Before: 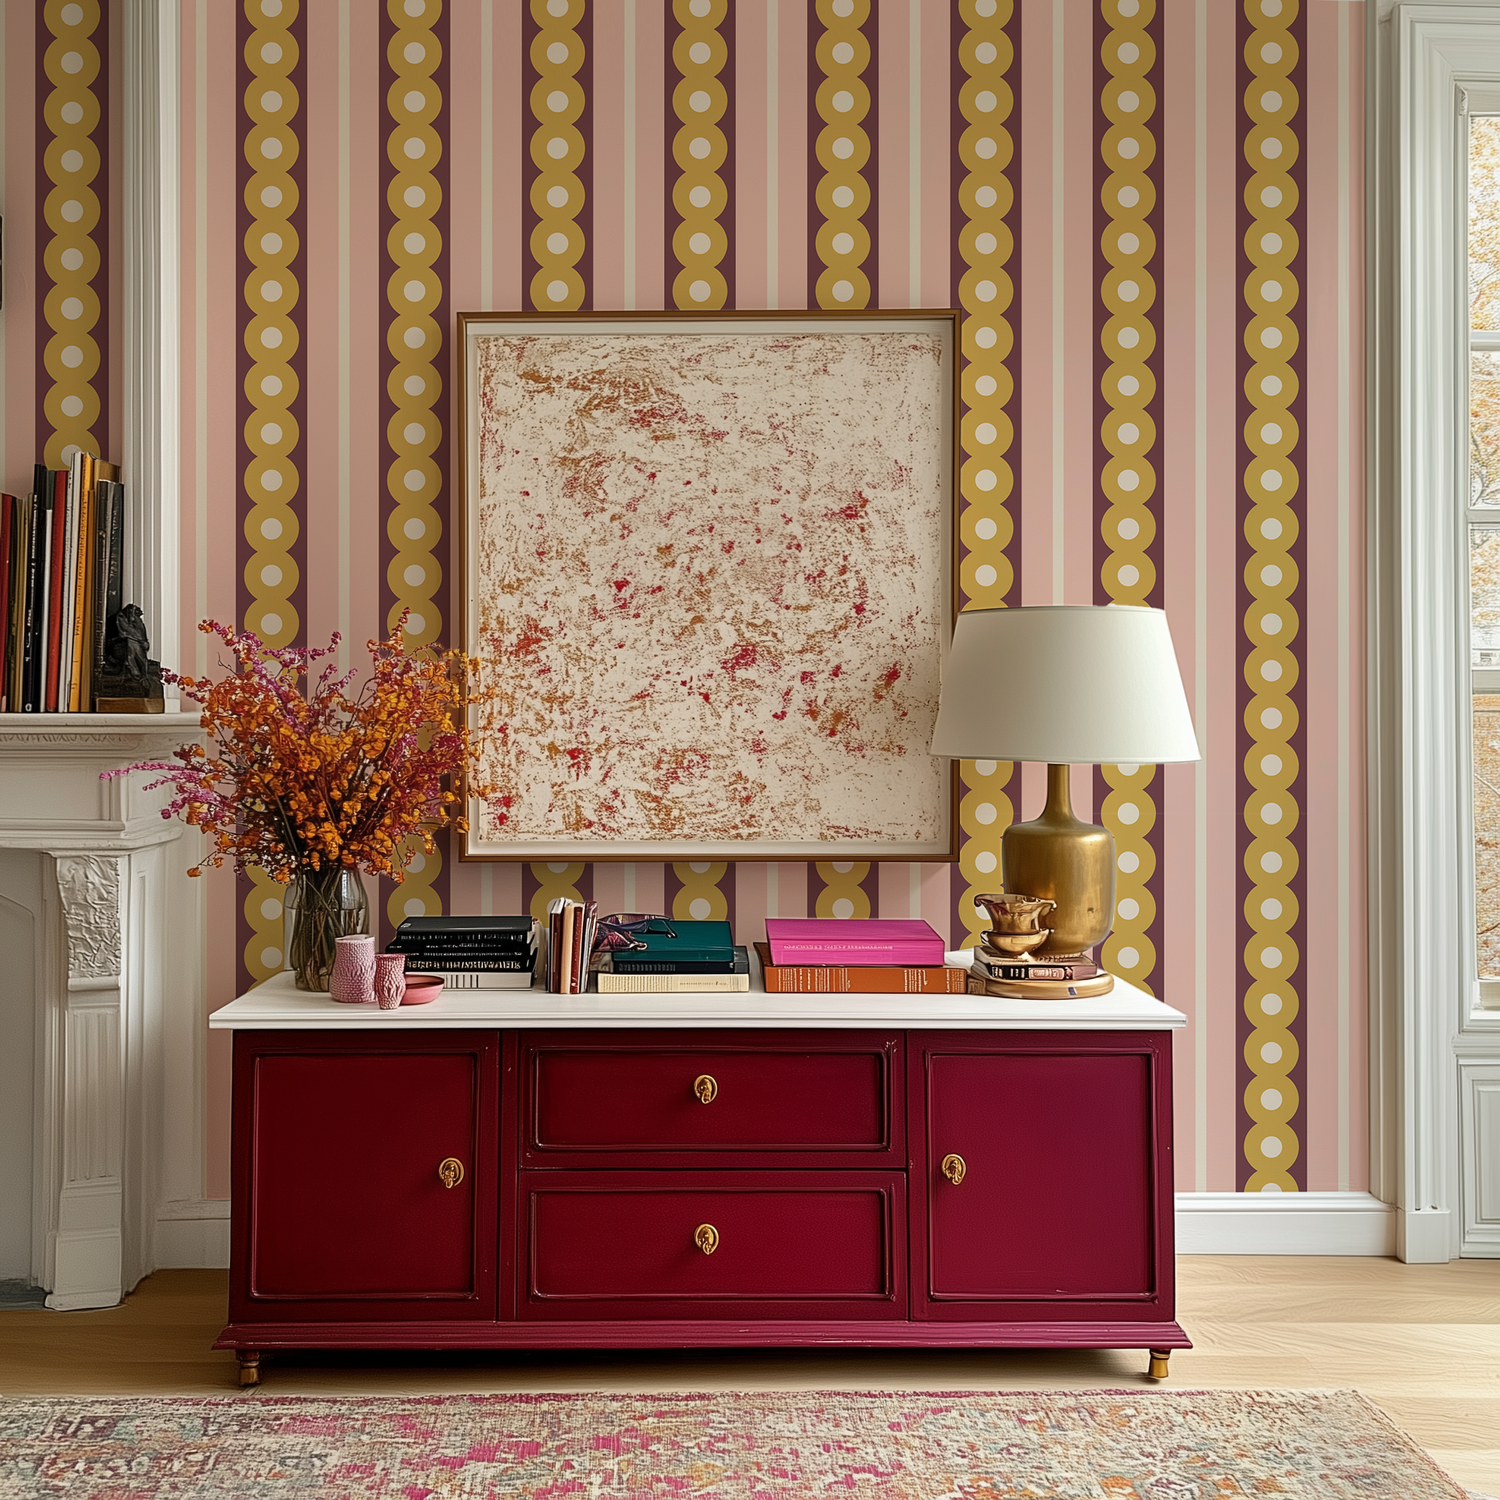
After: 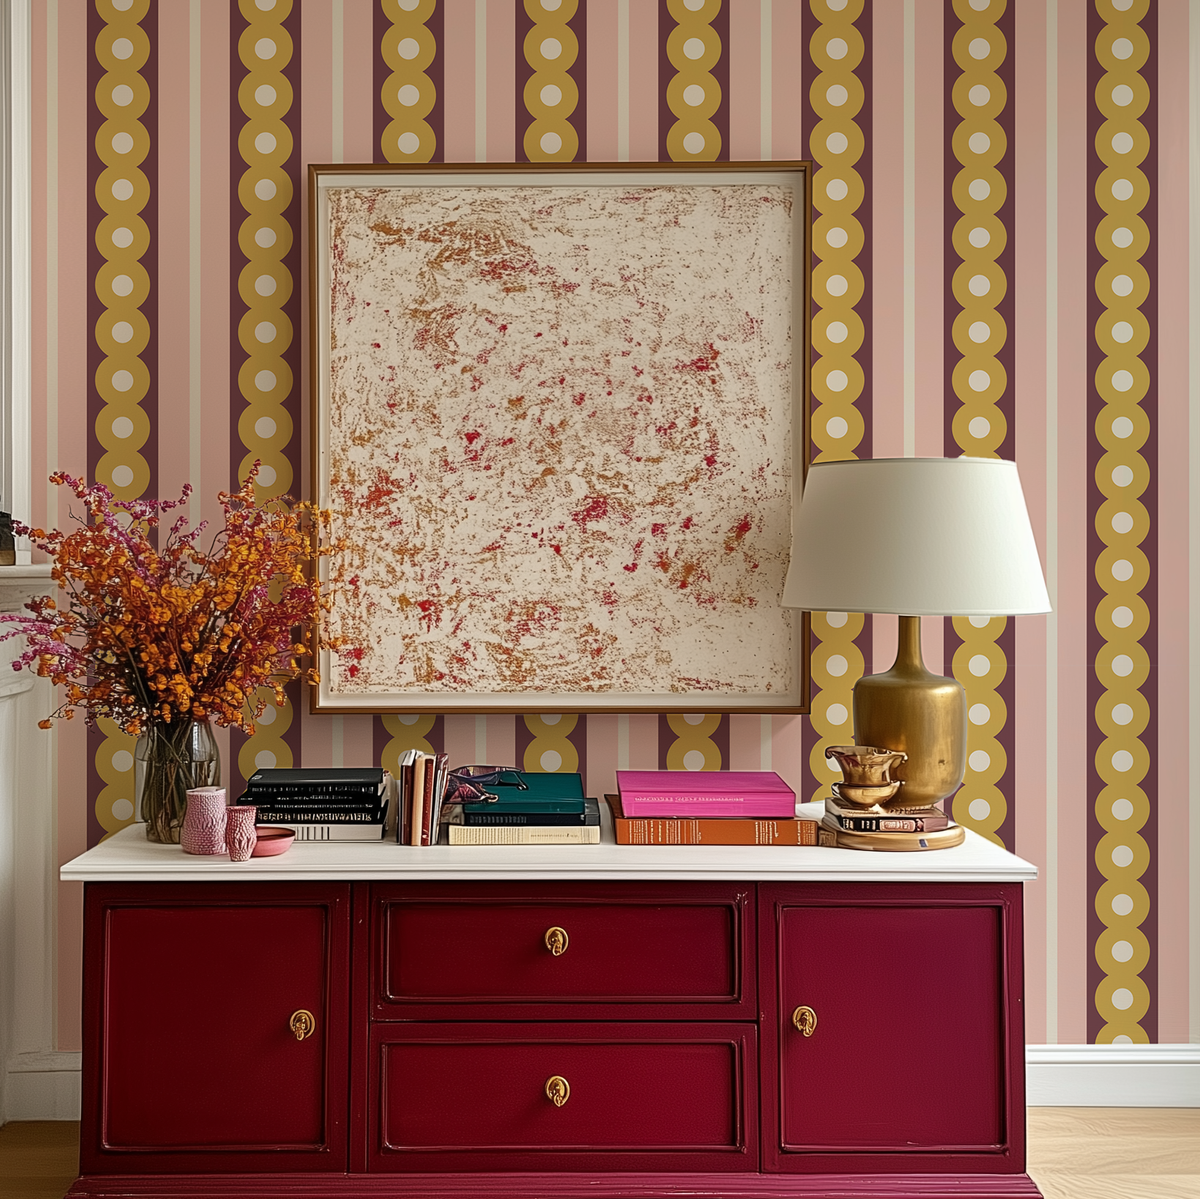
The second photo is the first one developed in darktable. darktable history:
crop and rotate: left 9.957%, top 9.891%, right 10.039%, bottom 10.114%
base curve: curves: ch0 [(0, 0) (0.989, 0.992)], preserve colors none
